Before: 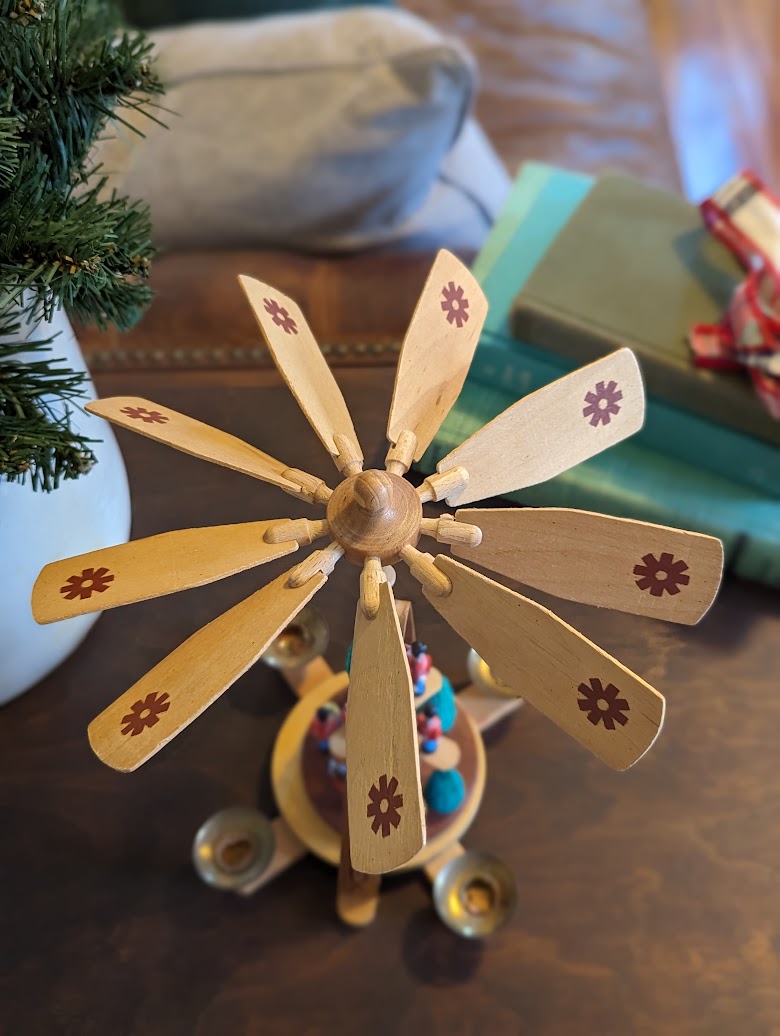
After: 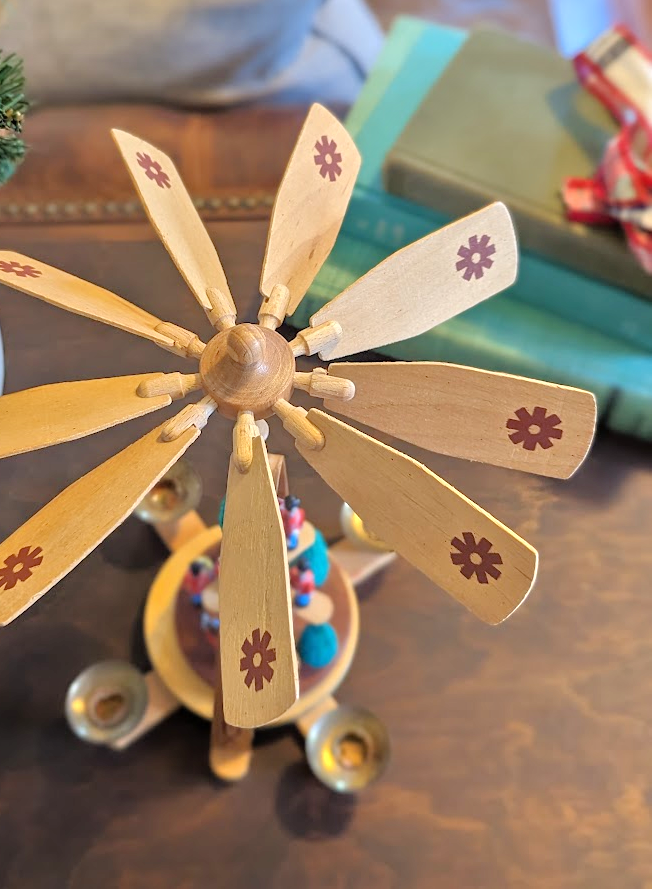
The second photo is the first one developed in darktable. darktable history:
tone equalizer: -7 EV 0.159 EV, -6 EV 0.575 EV, -5 EV 1.12 EV, -4 EV 1.34 EV, -3 EV 1.18 EV, -2 EV 0.6 EV, -1 EV 0.154 EV, mask exposure compensation -0.508 EV
crop: left 16.299%, top 14.15%
